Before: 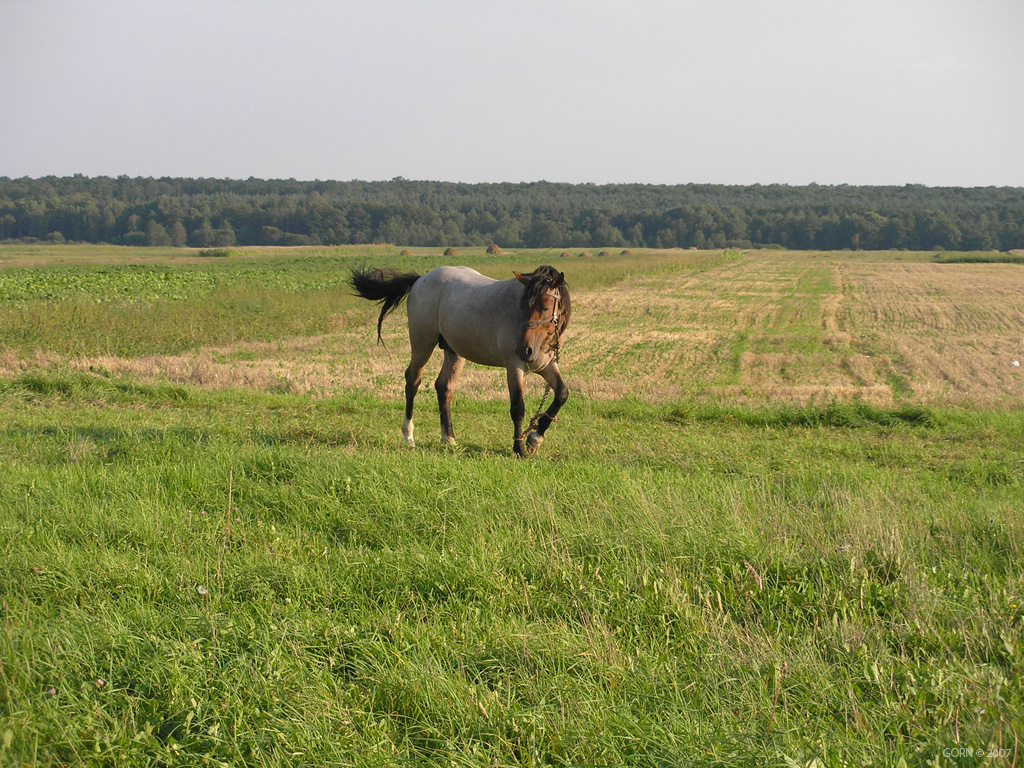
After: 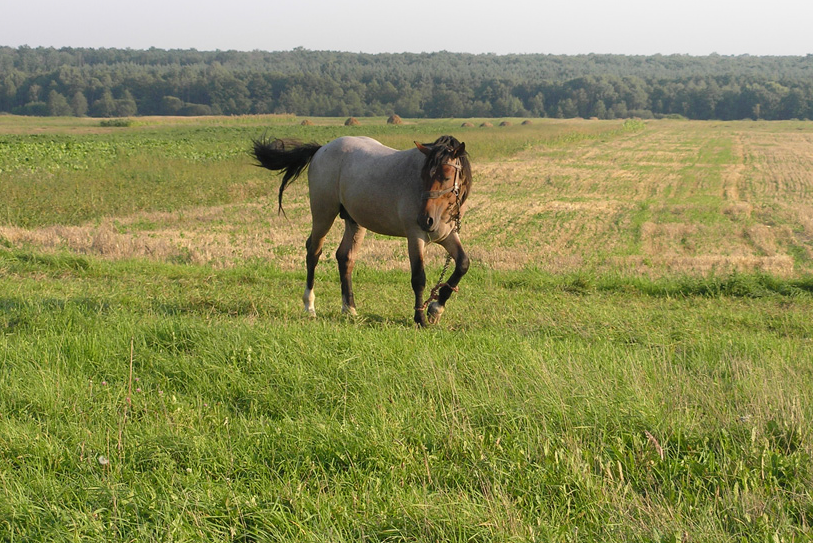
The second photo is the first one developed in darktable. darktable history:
crop: left 9.712%, top 16.928%, right 10.845%, bottom 12.332%
shadows and highlights: shadows -90, highlights 90, soften with gaussian
